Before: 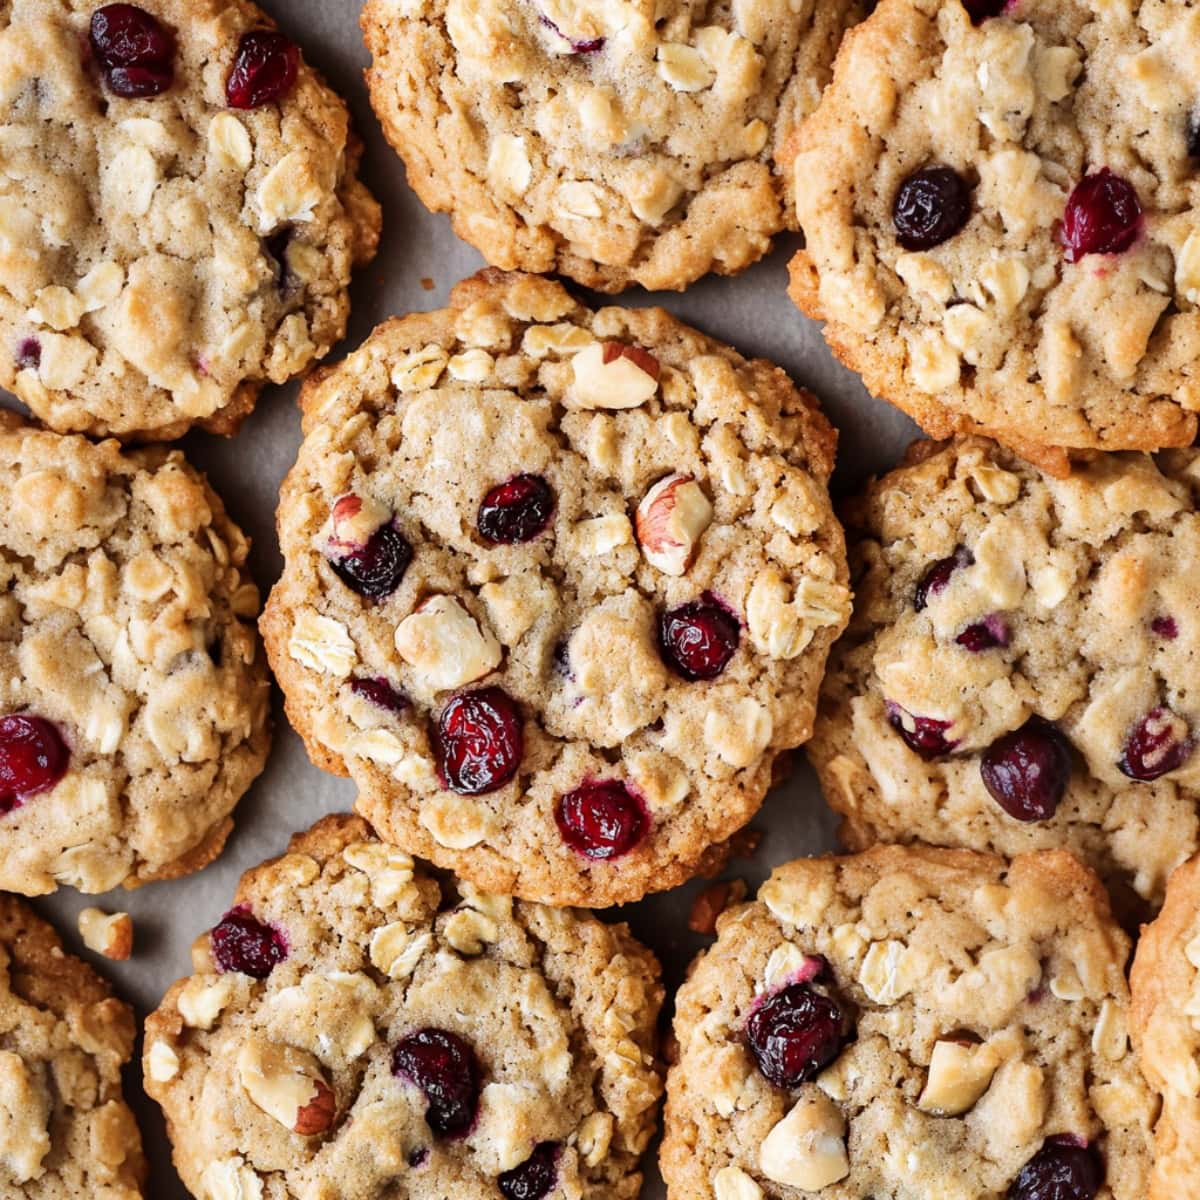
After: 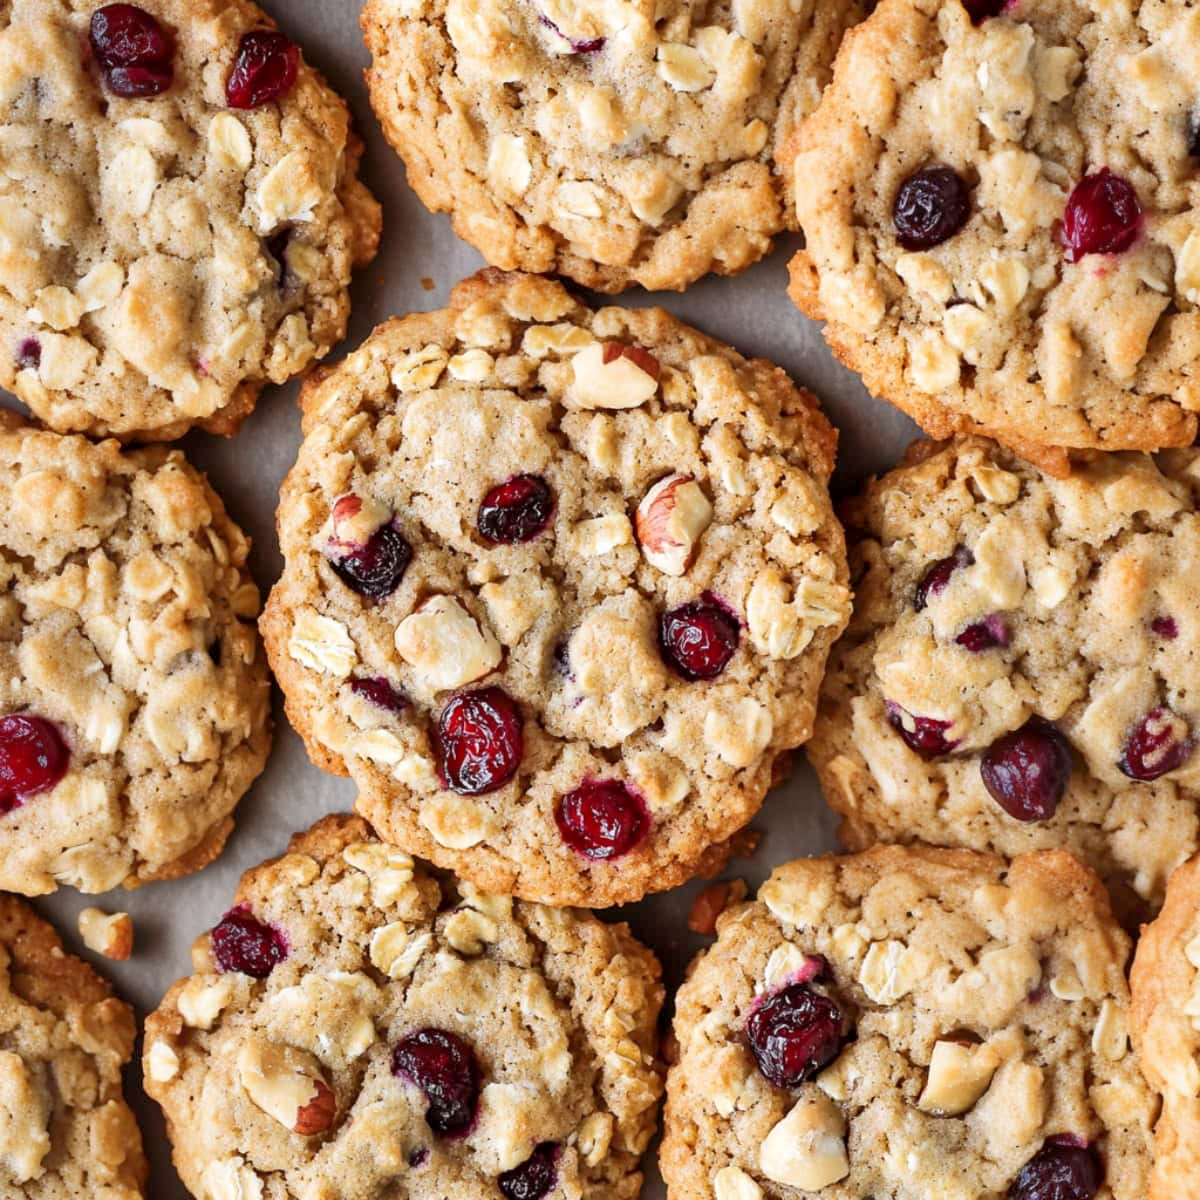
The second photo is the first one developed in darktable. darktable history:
tone equalizer: -8 EV -0.008 EV, -7 EV 0.04 EV, -6 EV -0.007 EV, -5 EV 0.006 EV, -4 EV -0.029 EV, -3 EV -0.232 EV, -2 EV -0.659 EV, -1 EV -0.973 EV, +0 EV -0.982 EV, mask exposure compensation -0.494 EV
levels: mode automatic, levels [0.101, 0.578, 0.953]
exposure: black level correction 0.001, exposure 1.036 EV, compensate exposure bias true, compensate highlight preservation false
